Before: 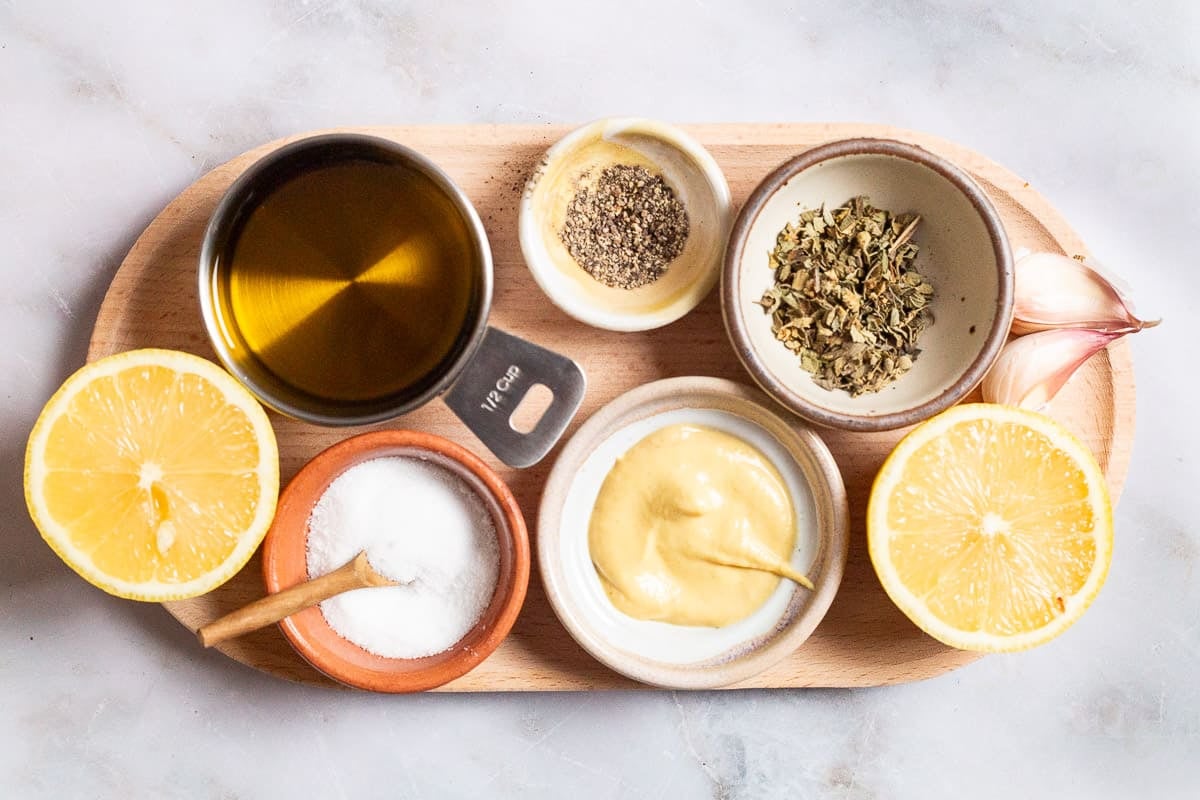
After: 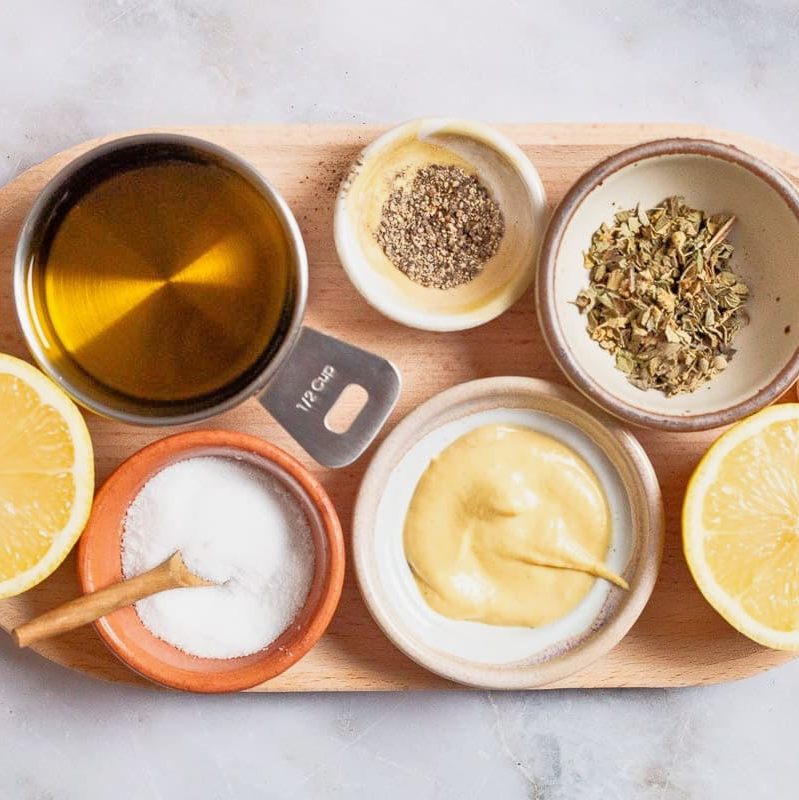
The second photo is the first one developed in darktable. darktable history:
levels: levels [0, 0.498, 1]
exposure: exposure -0.153 EV, compensate highlight preservation false
crop and rotate: left 15.443%, right 17.9%
tone equalizer: -7 EV 0.159 EV, -6 EV 0.629 EV, -5 EV 1.18 EV, -4 EV 1.34 EV, -3 EV 1.17 EV, -2 EV 0.6 EV, -1 EV 0.162 EV
color correction: highlights b* -0.003
